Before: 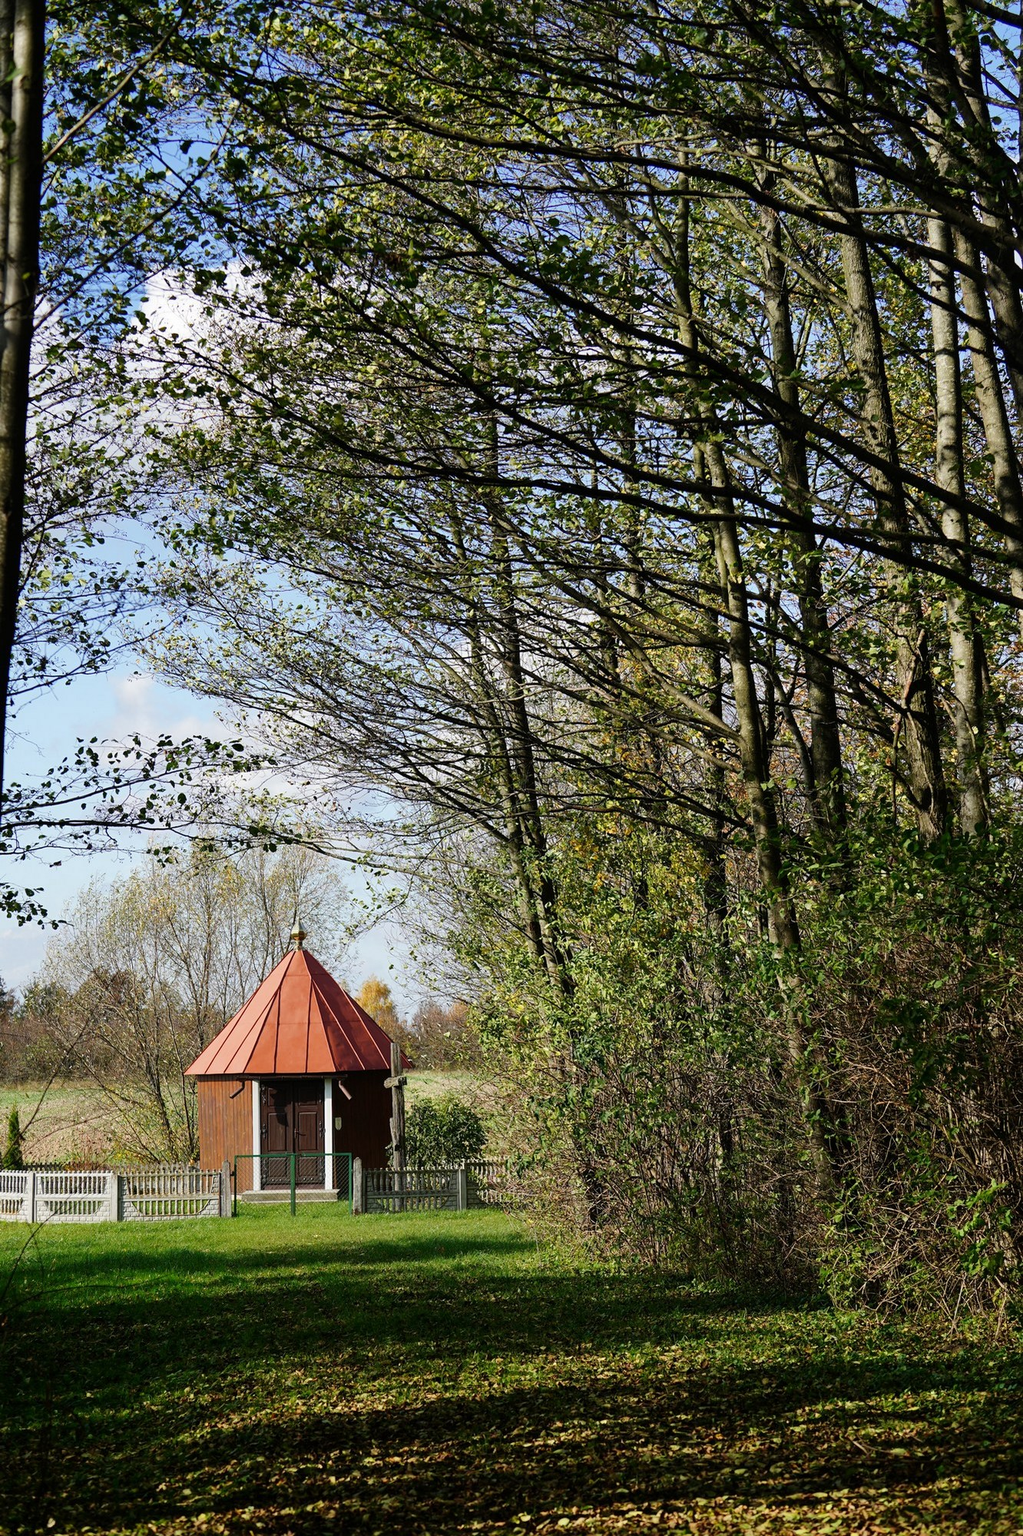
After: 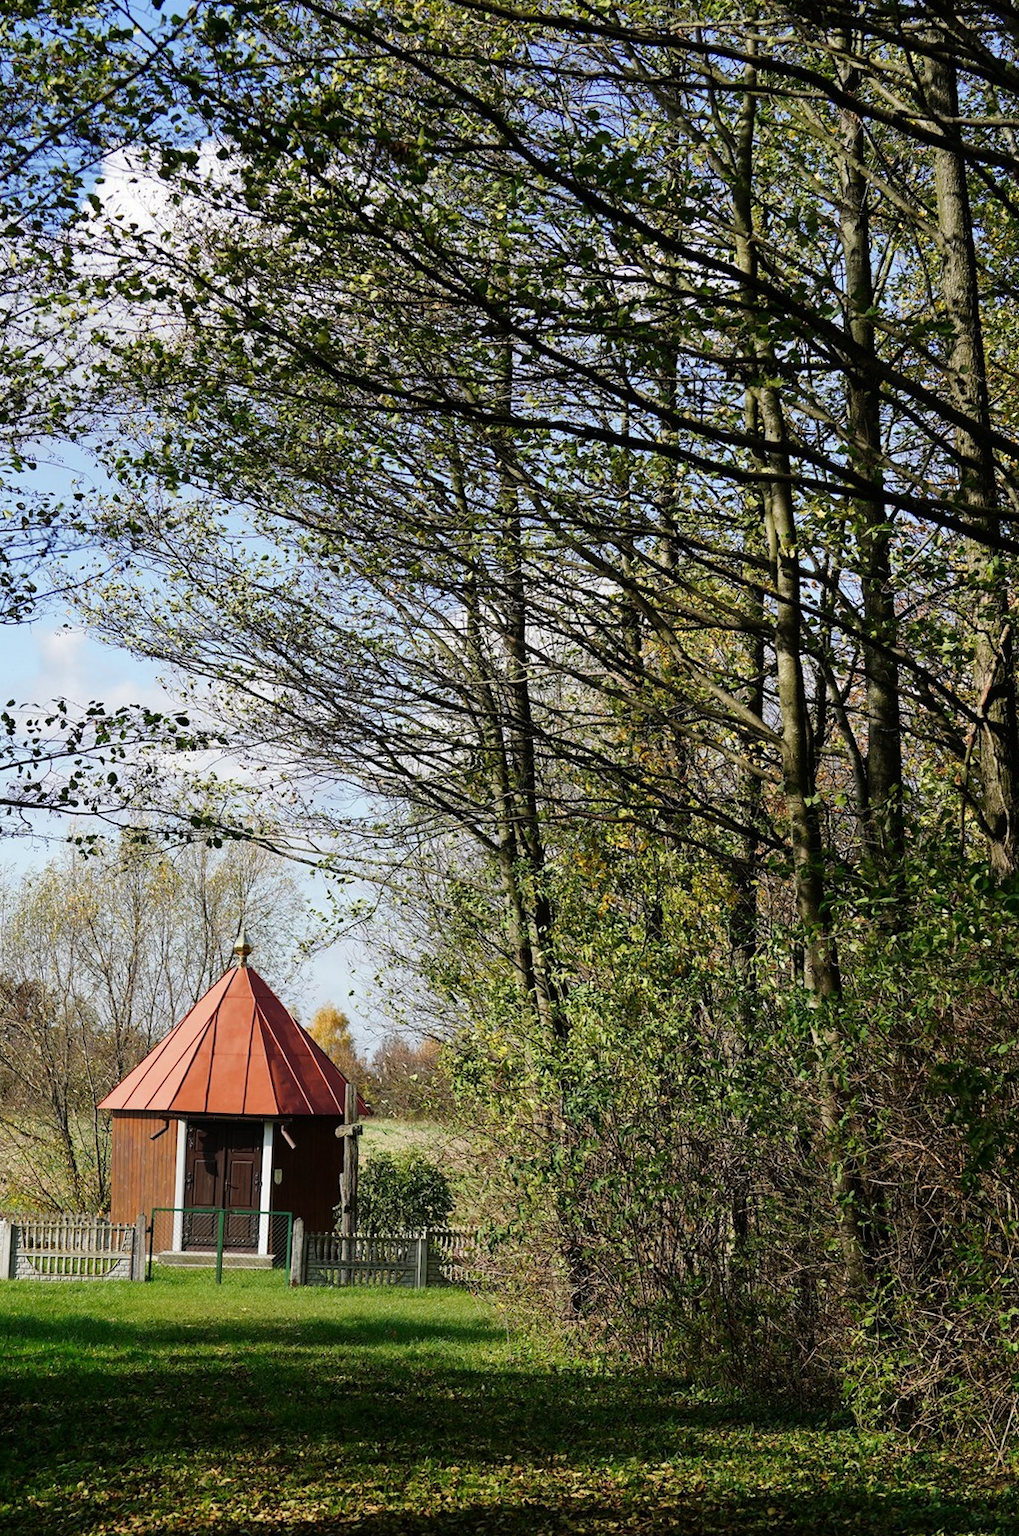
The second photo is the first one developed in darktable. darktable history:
crop and rotate: angle -3.08°, left 5.226%, top 5.162%, right 4.782%, bottom 4.511%
